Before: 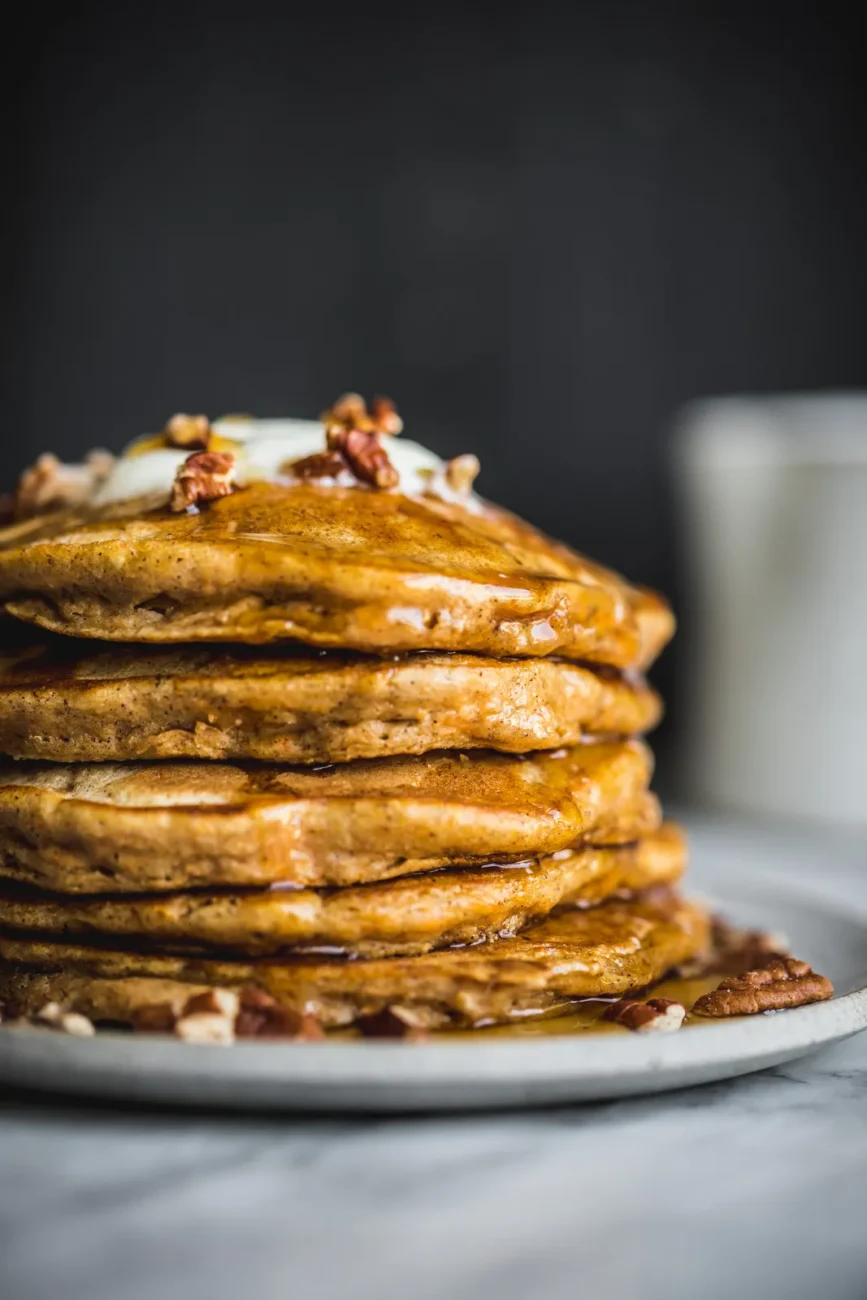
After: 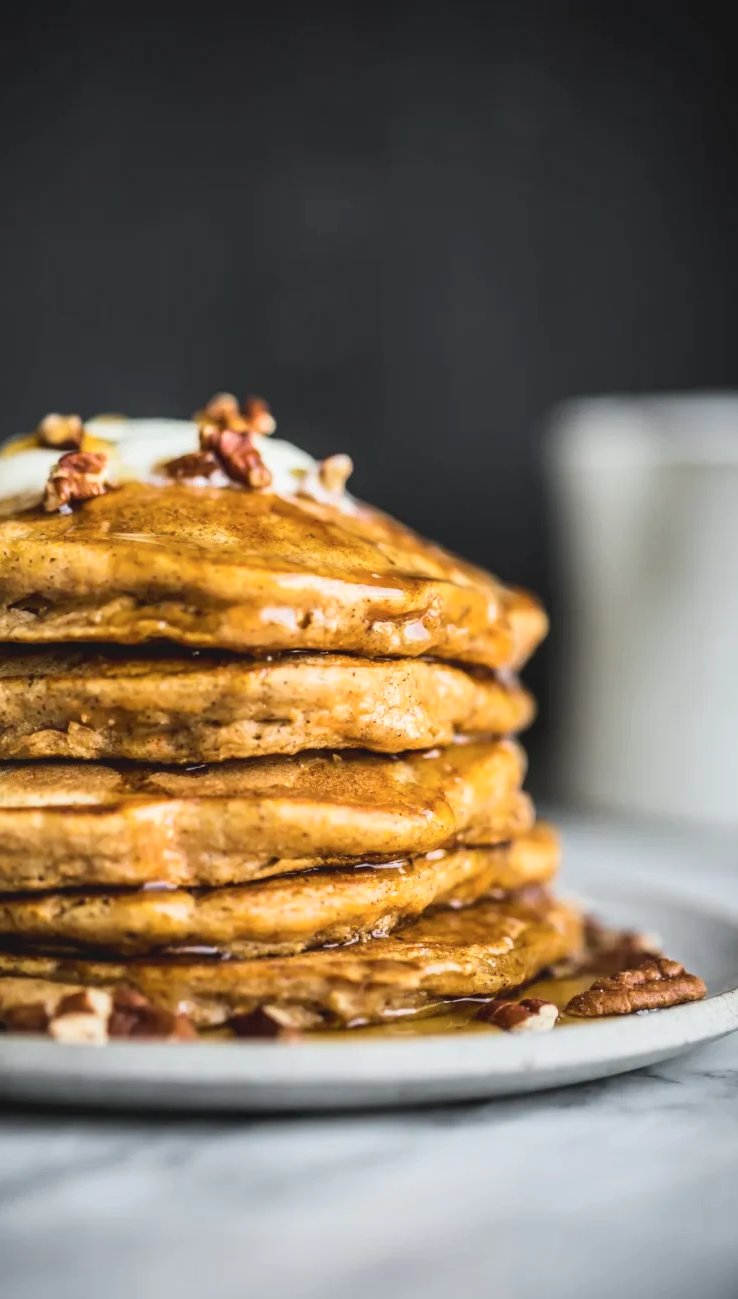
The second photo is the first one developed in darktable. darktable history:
crop and rotate: left 14.765%
tone curve: curves: ch0 [(0, 0.028) (0.138, 0.156) (0.468, 0.516) (0.754, 0.823) (1, 1)], color space Lab, independent channels, preserve colors none
